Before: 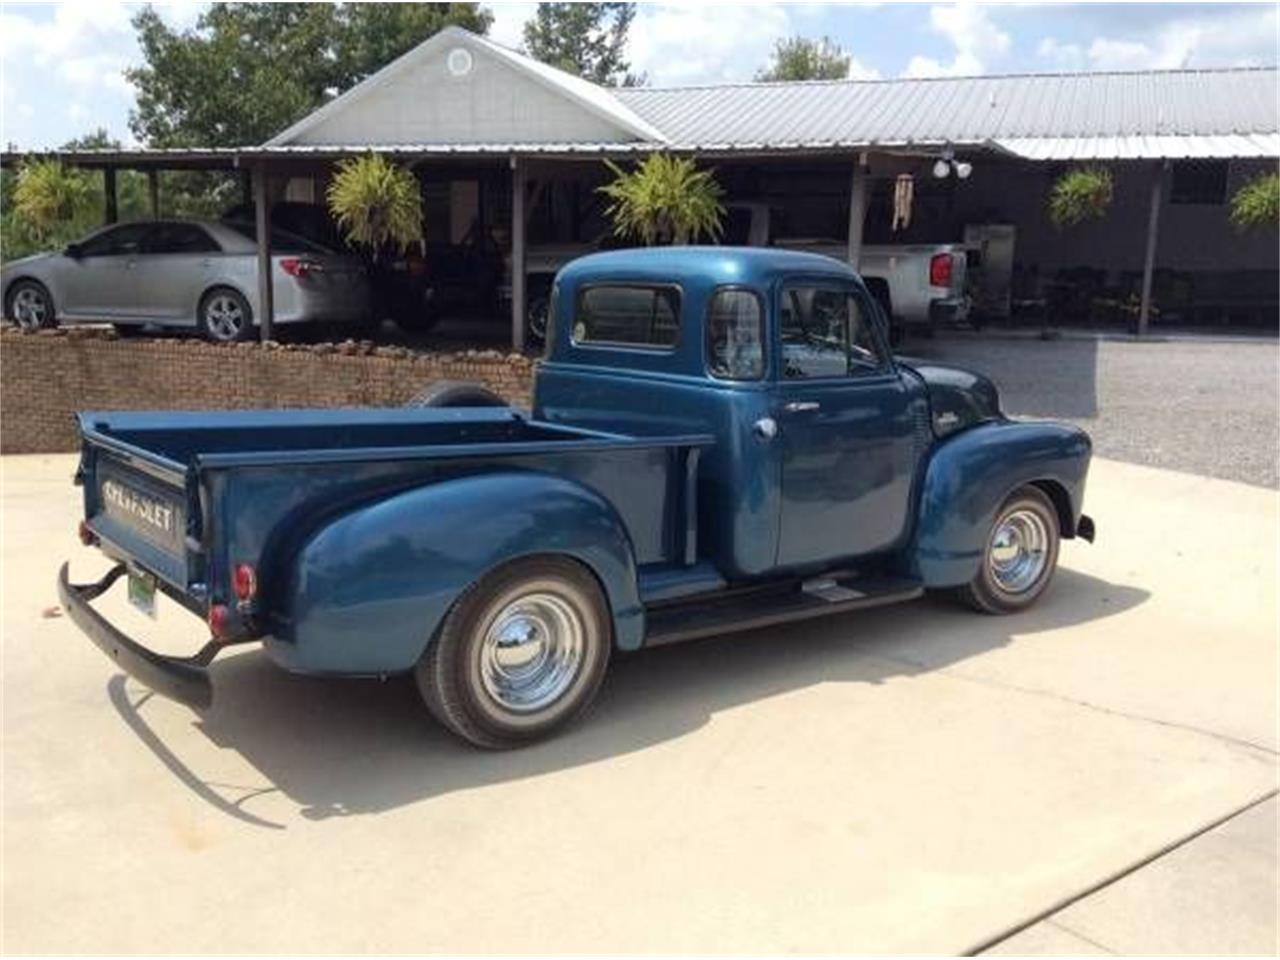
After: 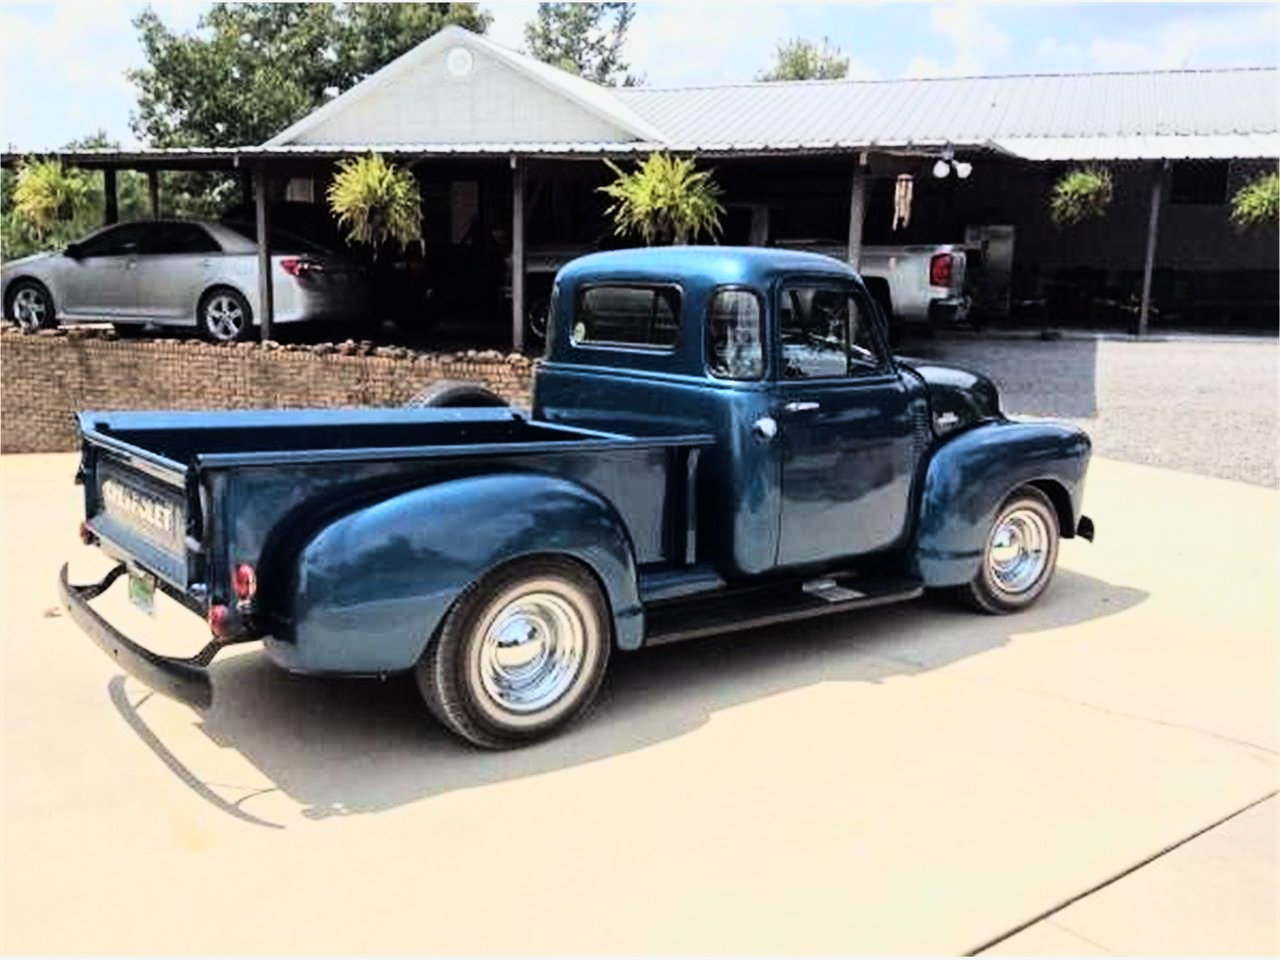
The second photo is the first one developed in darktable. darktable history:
tone equalizer: -8 EV -0.002 EV, -7 EV 0.005 EV, -6 EV -0.008 EV, -5 EV 0.007 EV, -4 EV -0.042 EV, -3 EV -0.233 EV, -2 EV -0.662 EV, -1 EV -0.983 EV, +0 EV -0.969 EV, smoothing diameter 2%, edges refinement/feathering 20, mask exposure compensation -1.57 EV, filter diffusion 5
rgb curve: curves: ch0 [(0, 0) (0.21, 0.15) (0.24, 0.21) (0.5, 0.75) (0.75, 0.96) (0.89, 0.99) (1, 1)]; ch1 [(0, 0.02) (0.21, 0.13) (0.25, 0.2) (0.5, 0.67) (0.75, 0.9) (0.89, 0.97) (1, 1)]; ch2 [(0, 0.02) (0.21, 0.13) (0.25, 0.2) (0.5, 0.67) (0.75, 0.9) (0.89, 0.97) (1, 1)], compensate middle gray true
